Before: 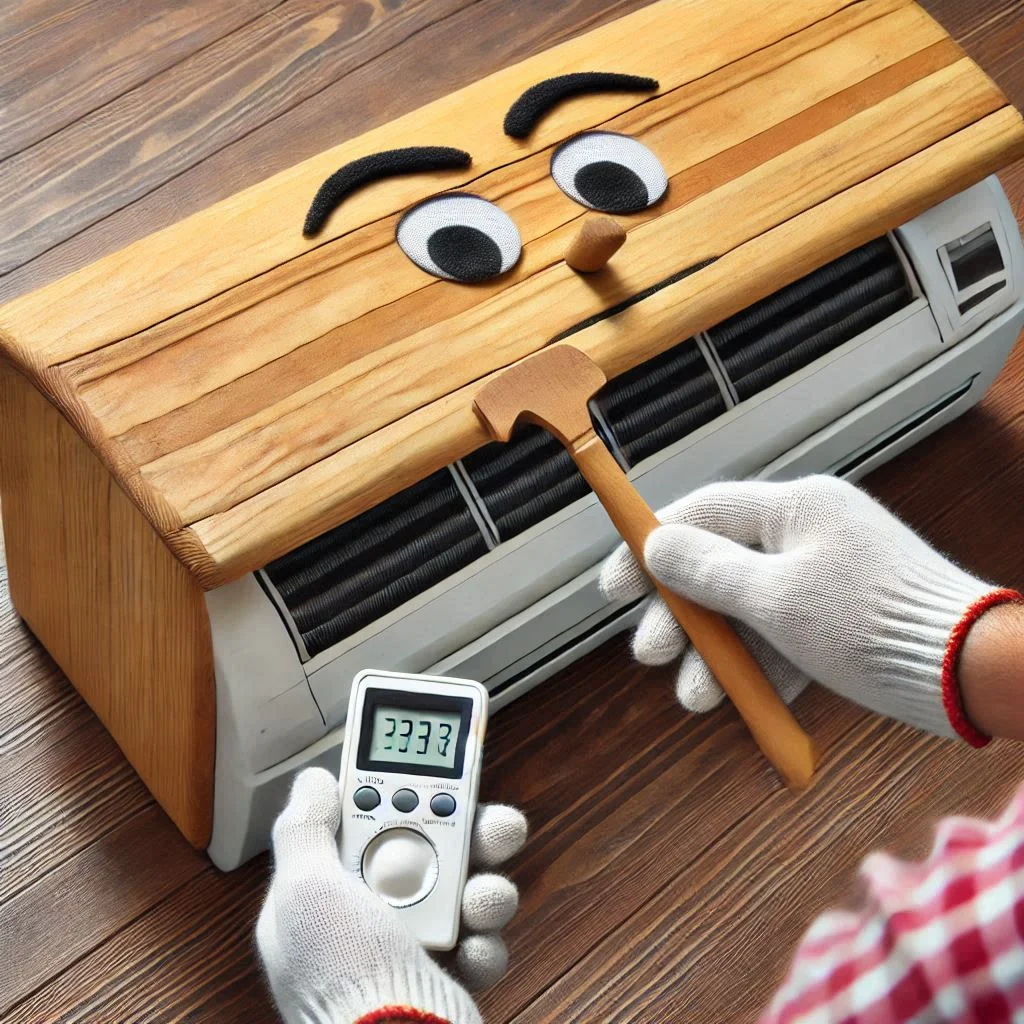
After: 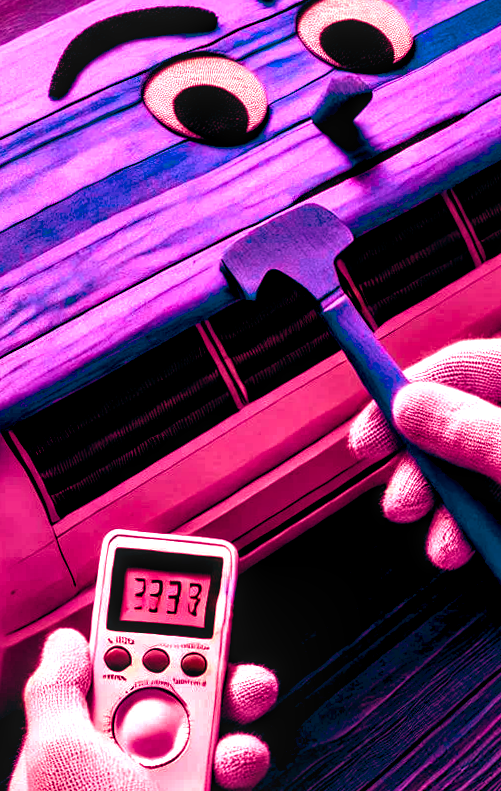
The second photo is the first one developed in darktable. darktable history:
crop and rotate: angle 0.02°, left 24.353%, top 13.219%, right 26.156%, bottom 8.224%
color balance: output saturation 110%
rotate and perspective: rotation -0.45°, automatic cropping original format, crop left 0.008, crop right 0.992, crop top 0.012, crop bottom 0.988
color balance rgb: shadows lift › luminance -18.76%, shadows lift › chroma 35.44%, power › luminance -3.76%, power › hue 142.17°, highlights gain › chroma 7.5%, highlights gain › hue 184.75°, global offset › luminance -0.52%, global offset › chroma 0.91%, global offset › hue 173.36°, shadows fall-off 300%, white fulcrum 2 EV, highlights fall-off 300%, linear chroma grading › shadows 17.19%, linear chroma grading › highlights 61.12%, linear chroma grading › global chroma 50%, hue shift -150.52°, perceptual brilliance grading › global brilliance 12%, mask middle-gray fulcrum 100%, contrast gray fulcrum 38.43%, contrast 35.15%, saturation formula JzAzBz (2021)
local contrast: detail 130%
